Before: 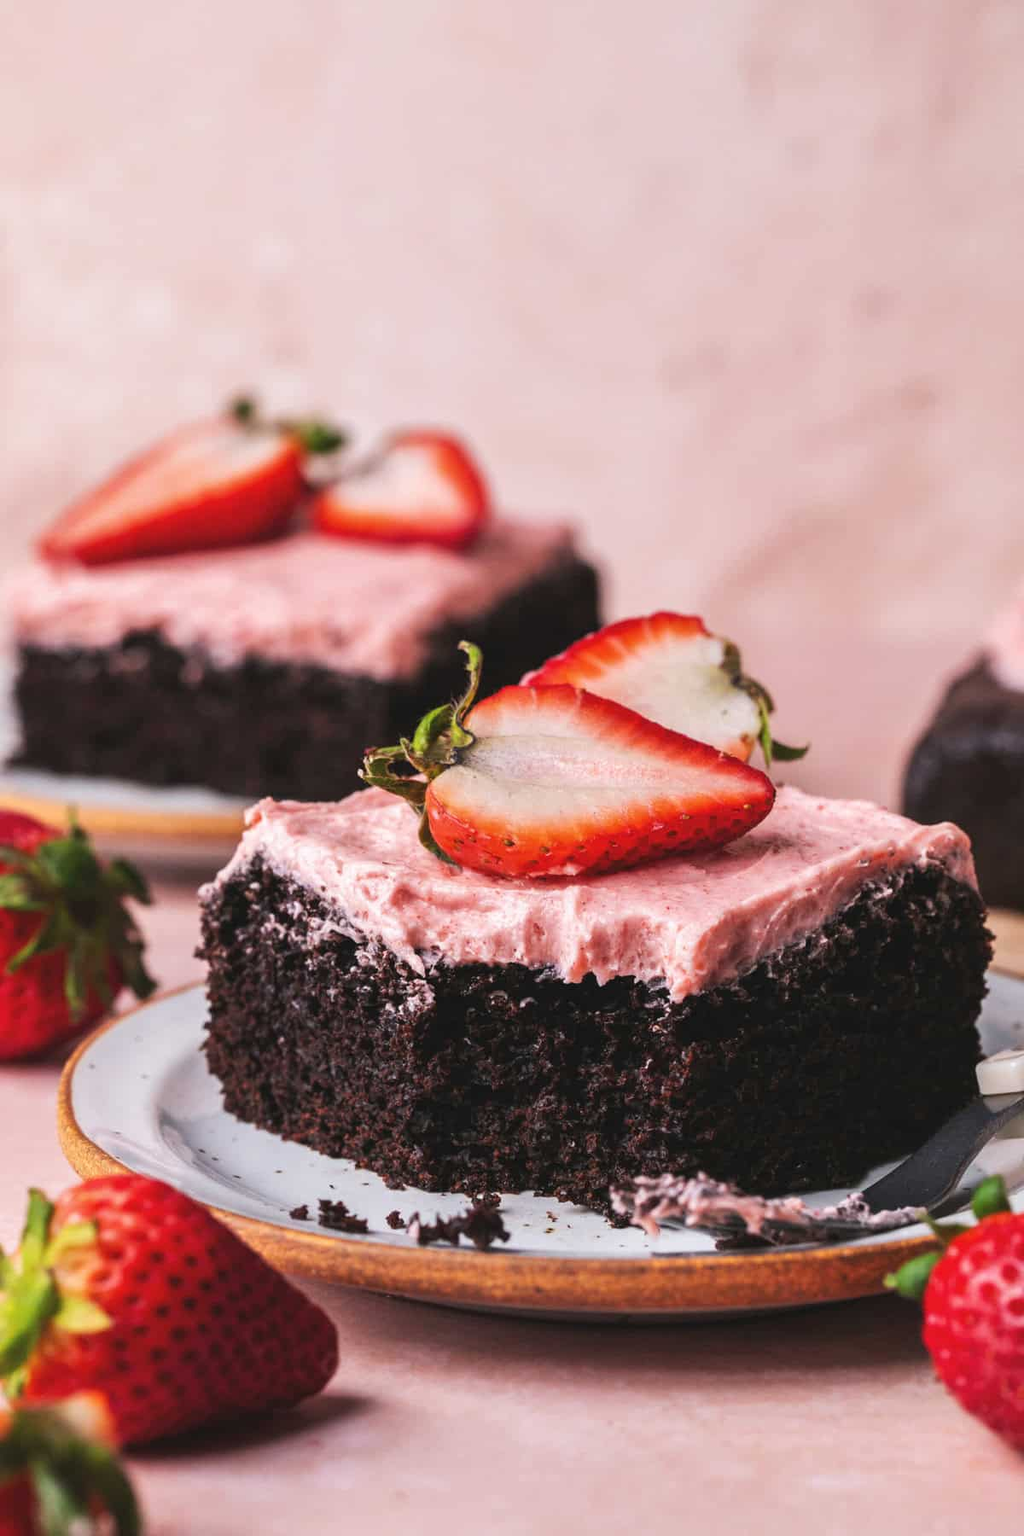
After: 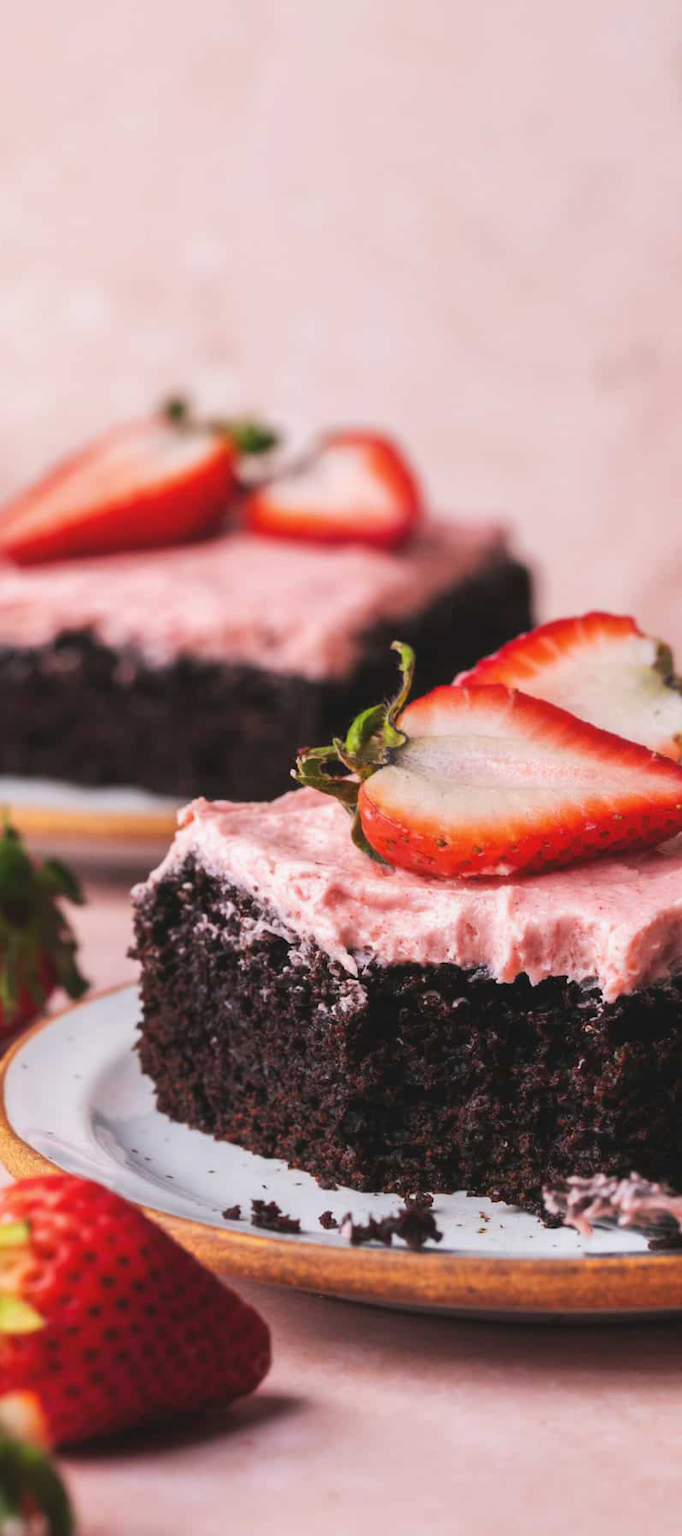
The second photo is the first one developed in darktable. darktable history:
crop and rotate: left 6.617%, right 26.717%
contrast equalizer: octaves 7, y [[0.502, 0.505, 0.512, 0.529, 0.564, 0.588], [0.5 ×6], [0.502, 0.505, 0.512, 0.529, 0.564, 0.588], [0, 0.001, 0.001, 0.004, 0.008, 0.011], [0, 0.001, 0.001, 0.004, 0.008, 0.011]], mix -1
